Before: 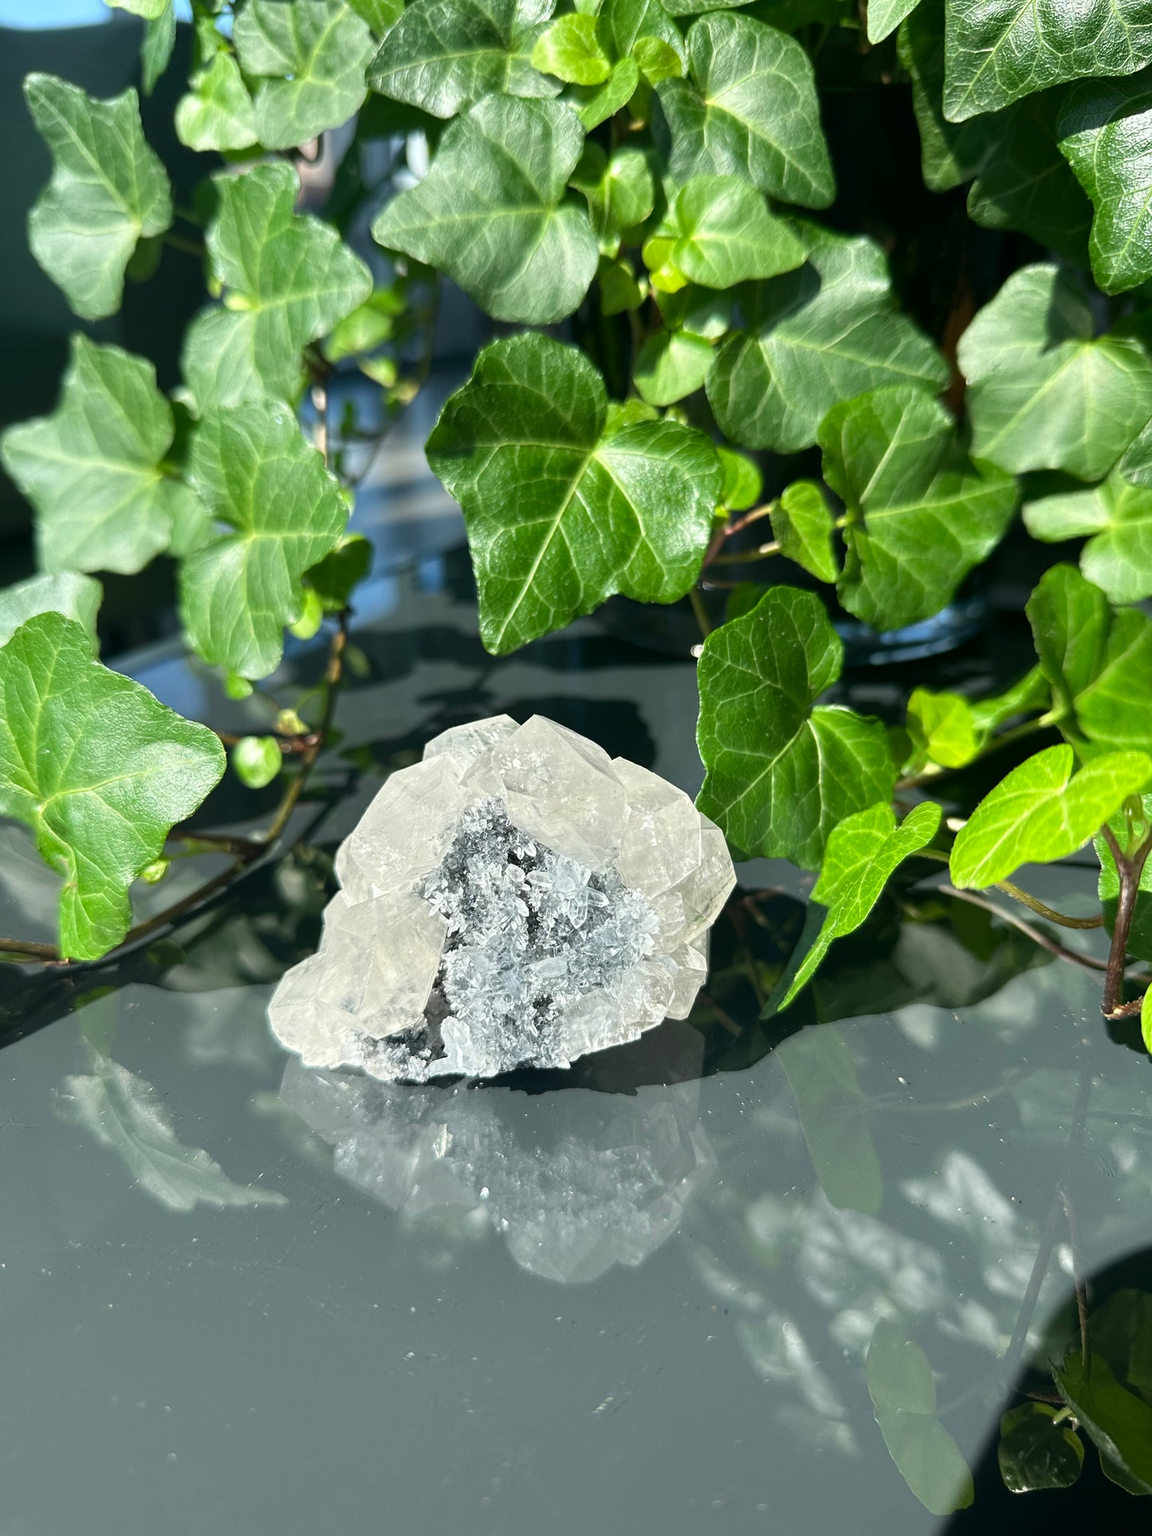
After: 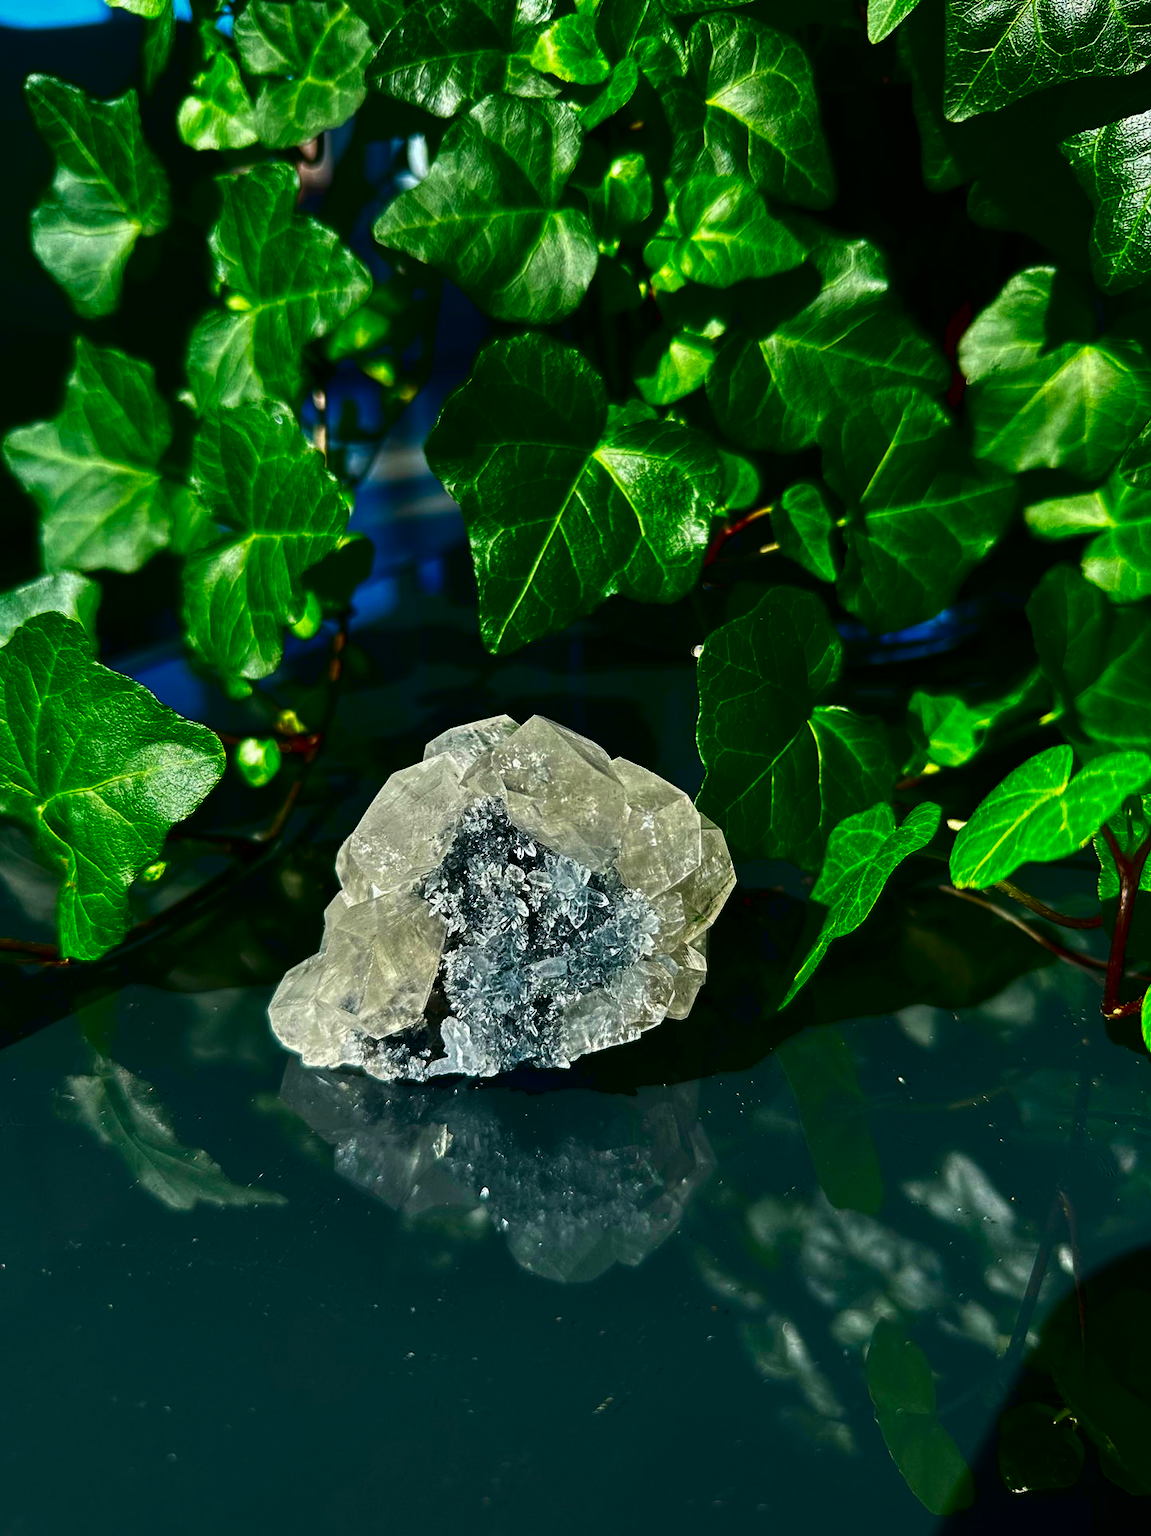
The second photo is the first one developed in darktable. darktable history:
contrast brightness saturation: brightness -1, saturation 1
shadows and highlights: shadows 22.7, highlights -48.71, soften with gaussian
